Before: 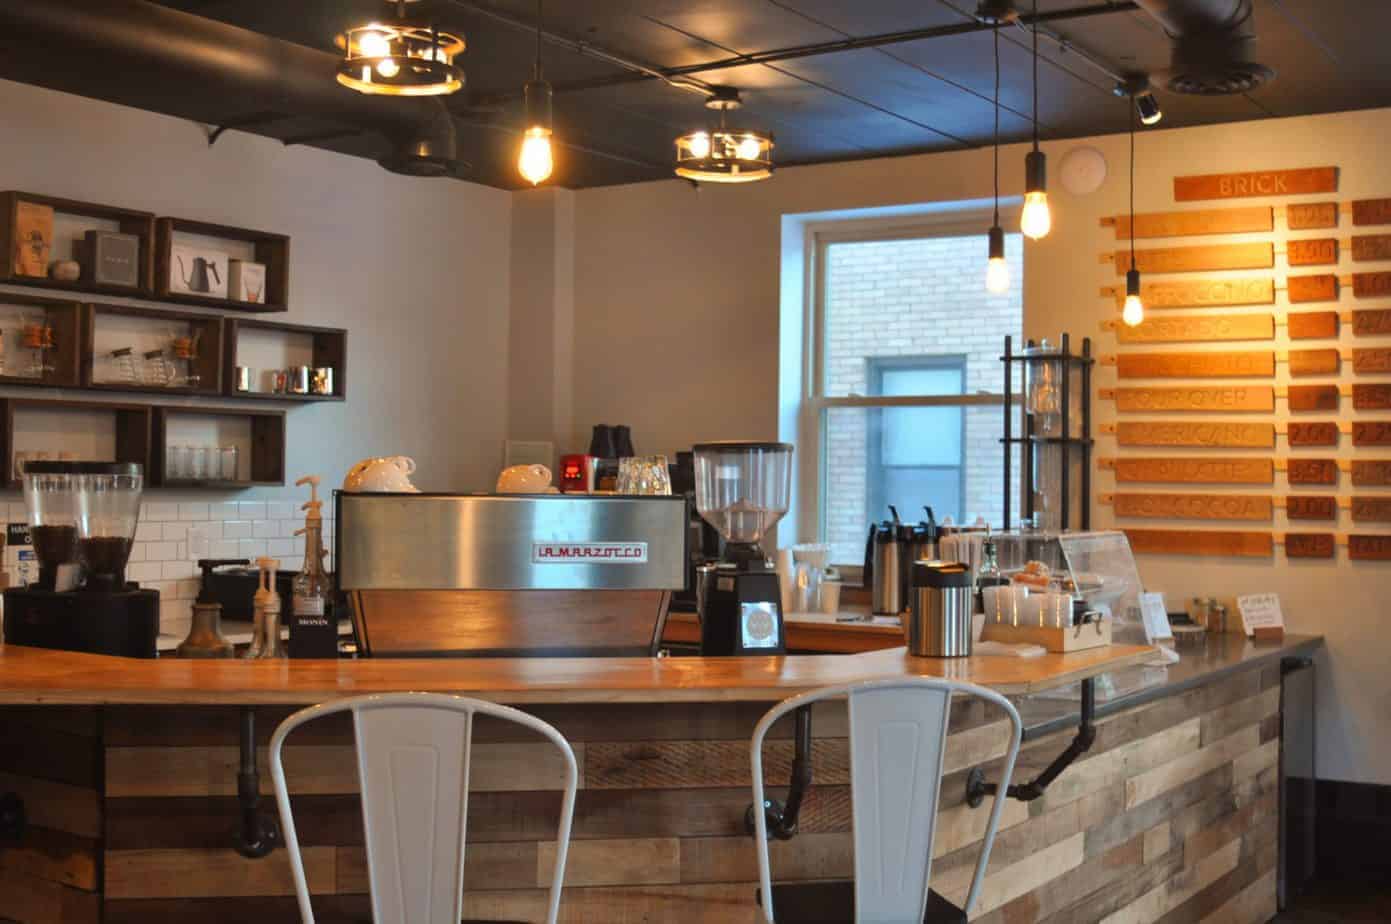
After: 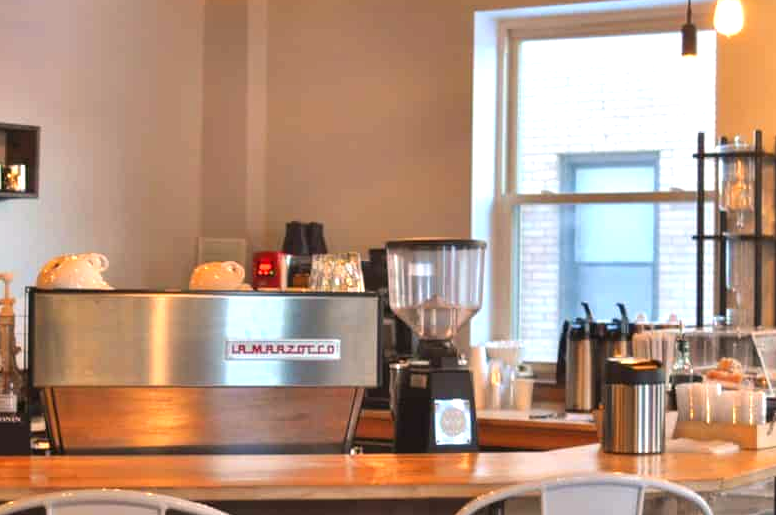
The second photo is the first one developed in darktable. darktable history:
crop and rotate: left 22.13%, top 22.054%, right 22.026%, bottom 22.102%
exposure: black level correction 0, exposure 0.7 EV, compensate exposure bias true, compensate highlight preservation false
color correction: highlights a* 7.34, highlights b* 4.37
